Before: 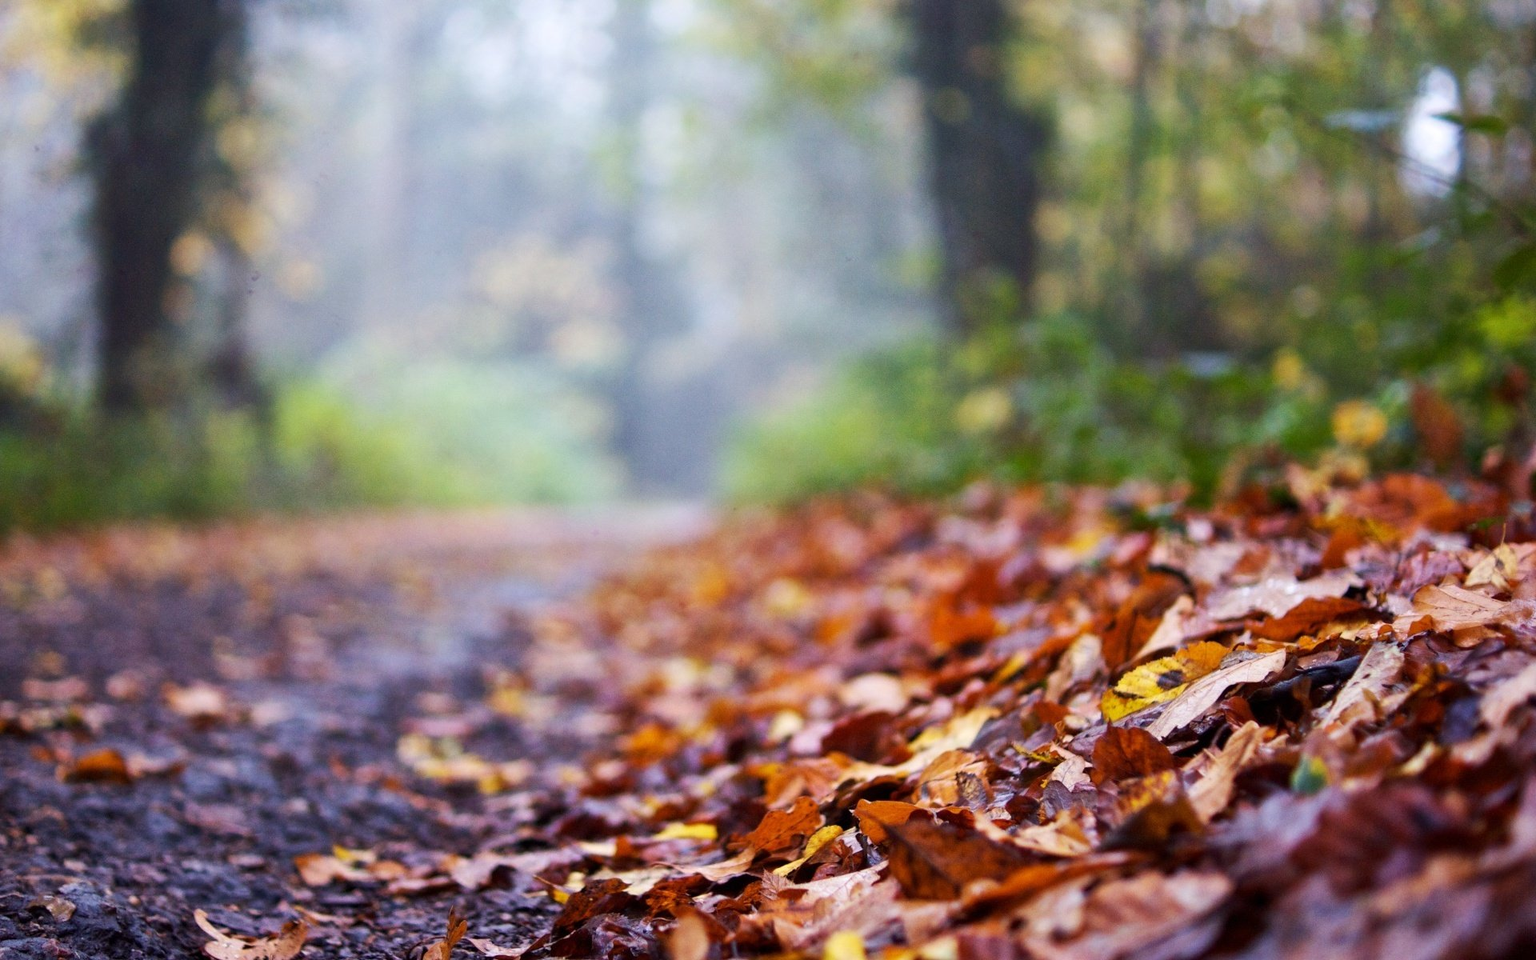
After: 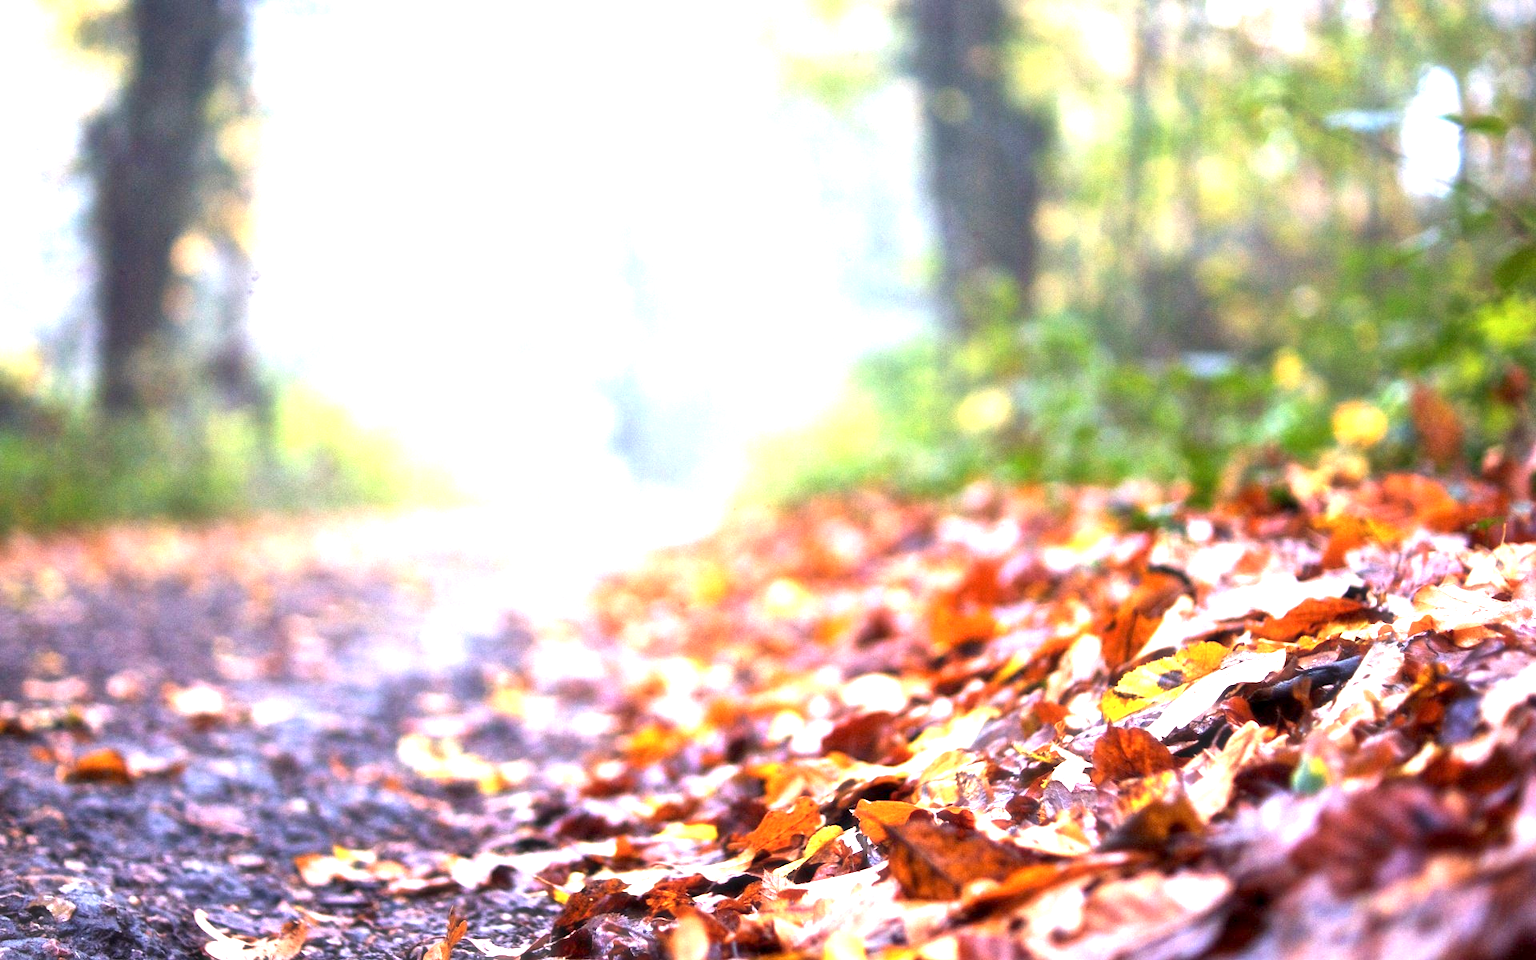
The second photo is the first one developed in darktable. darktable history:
haze removal: strength -0.114, compatibility mode true, adaptive false
exposure: black level correction 0.001, exposure 1.716 EV, compensate highlight preservation false
